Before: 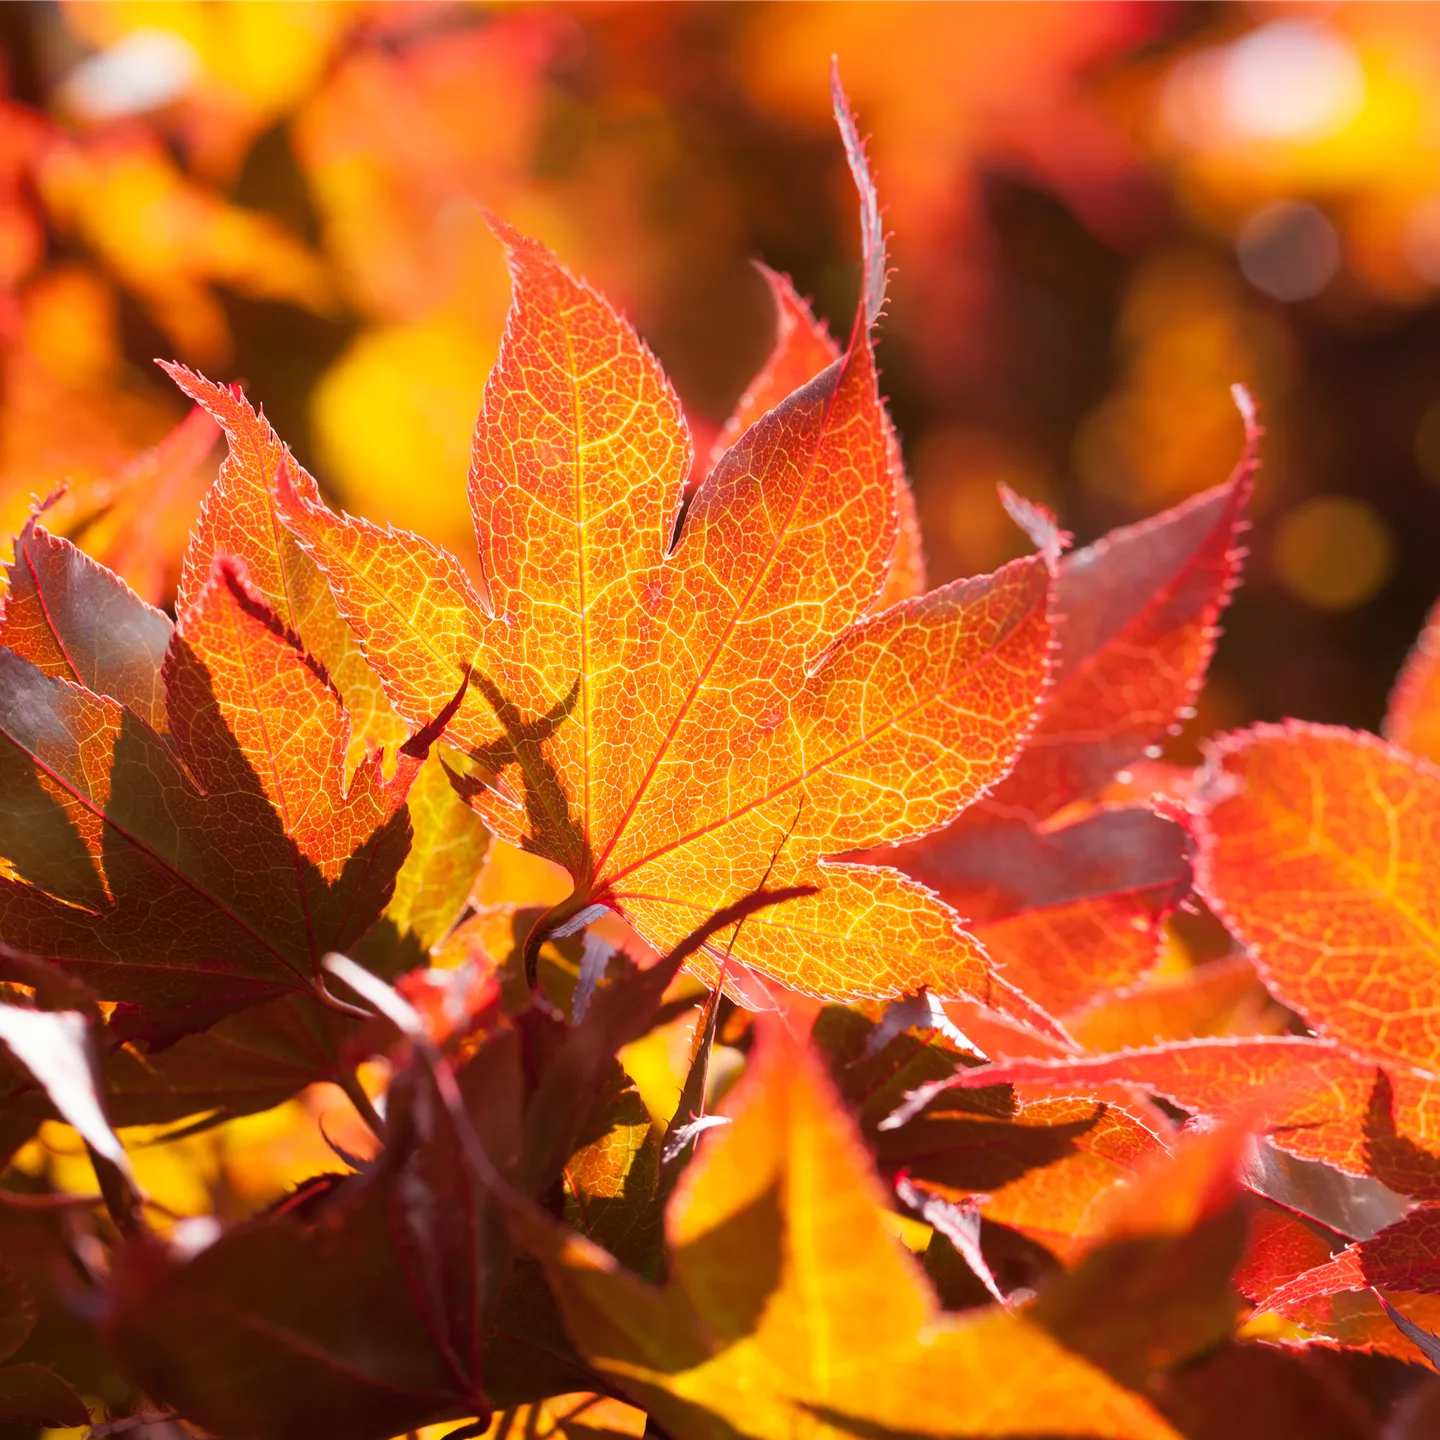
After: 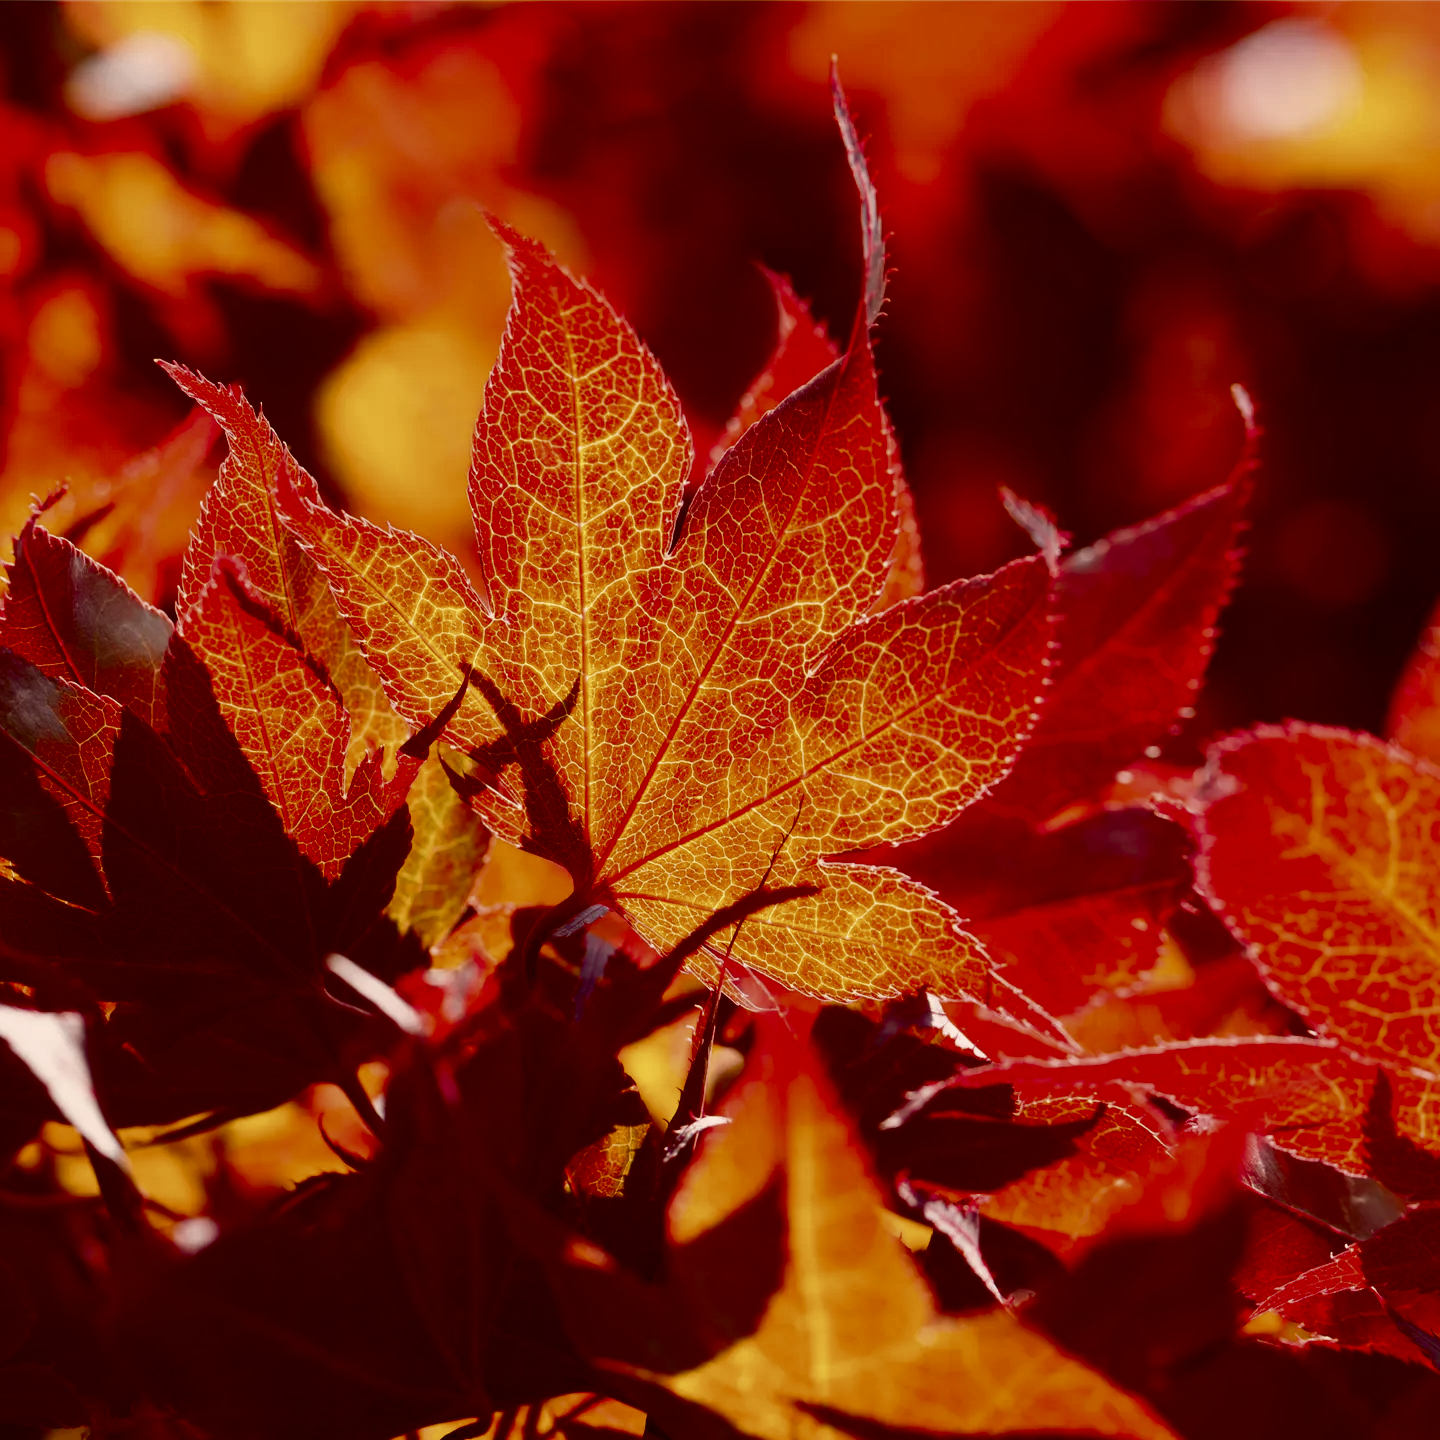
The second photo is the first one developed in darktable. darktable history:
contrast brightness saturation: contrast 0.088, brightness -0.586, saturation 0.167
color balance rgb: highlights gain › chroma 3.671%, highlights gain › hue 58.94°, linear chroma grading › shadows -3.597%, linear chroma grading › highlights -5.007%, perceptual saturation grading › global saturation 20%, perceptual saturation grading › highlights -50.005%, perceptual saturation grading › shadows 30.807%, perceptual brilliance grading › global brilliance 1.197%, perceptual brilliance grading › highlights -3.691%, global vibrance 20%
